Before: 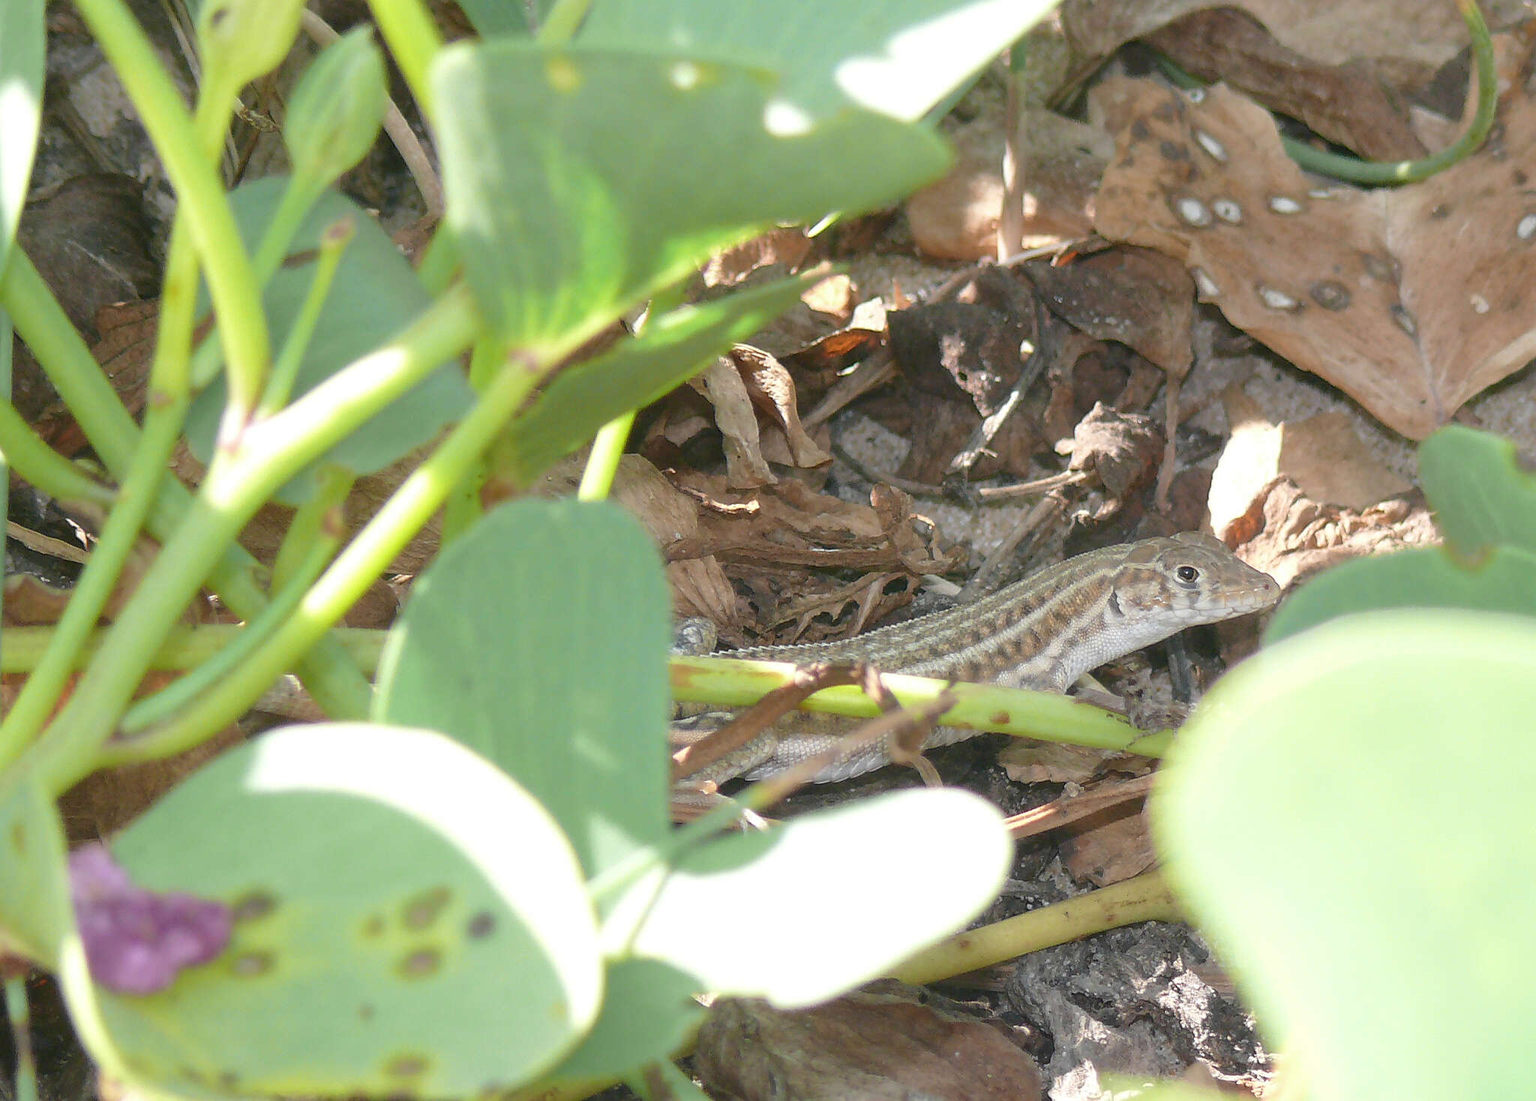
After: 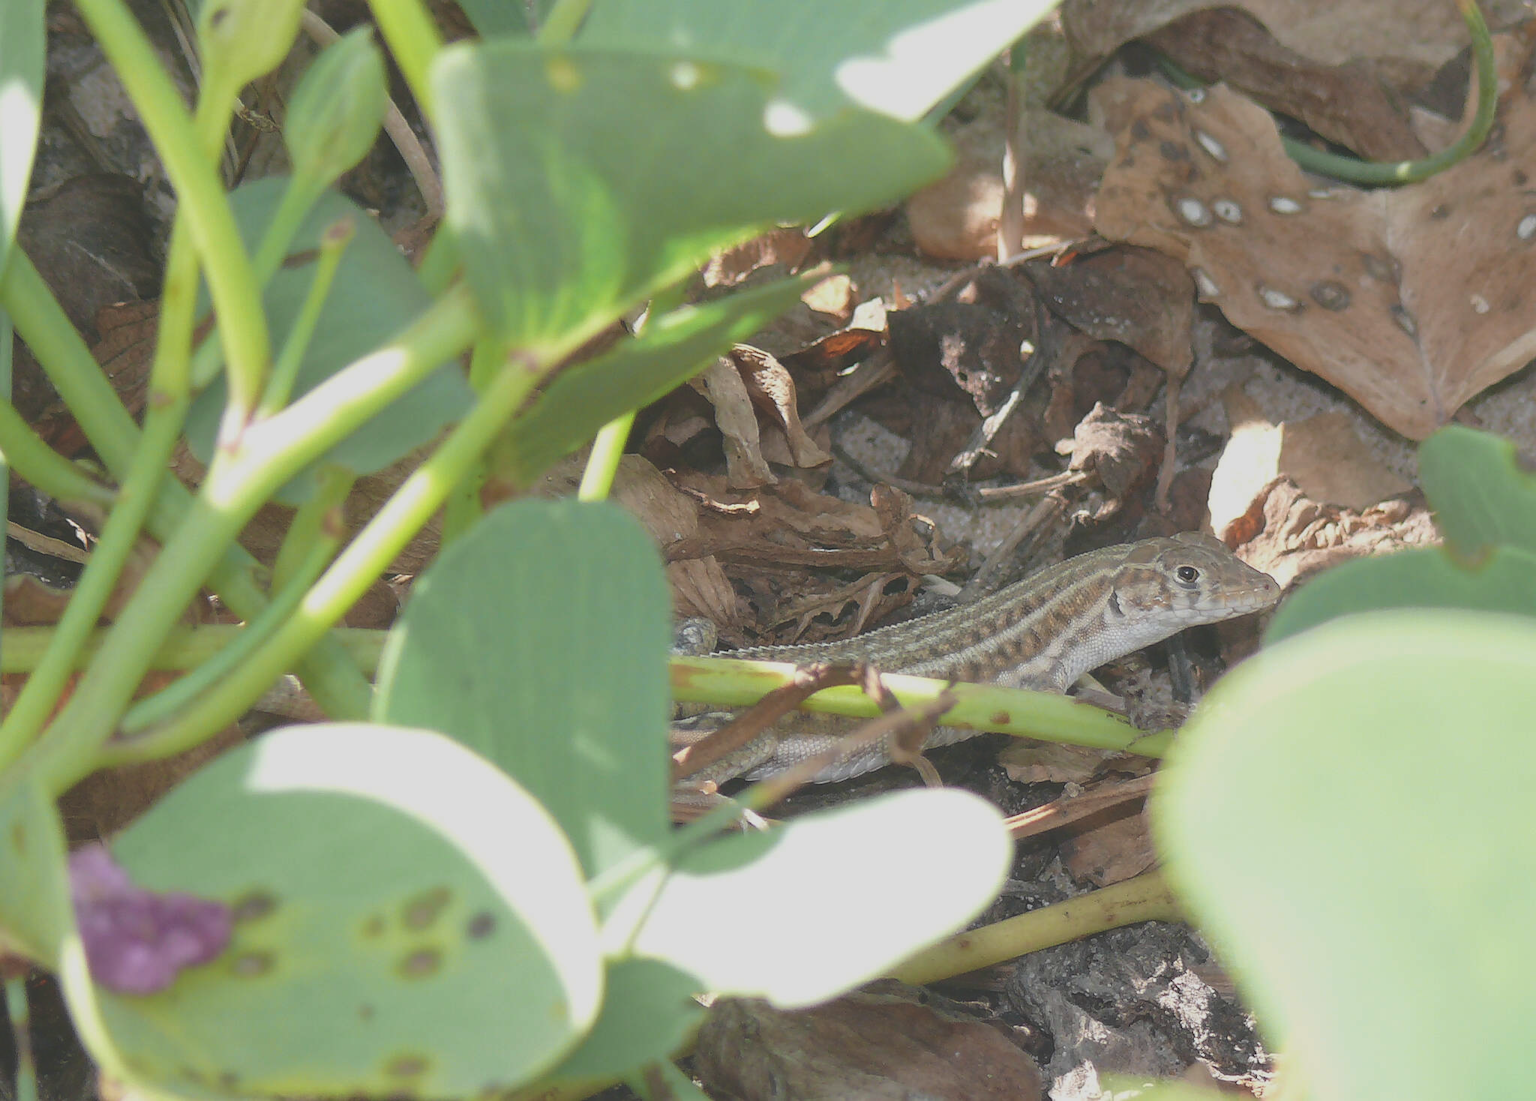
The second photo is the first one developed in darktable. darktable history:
exposure: black level correction -0.037, exposure -0.496 EV, compensate exposure bias true, compensate highlight preservation false
